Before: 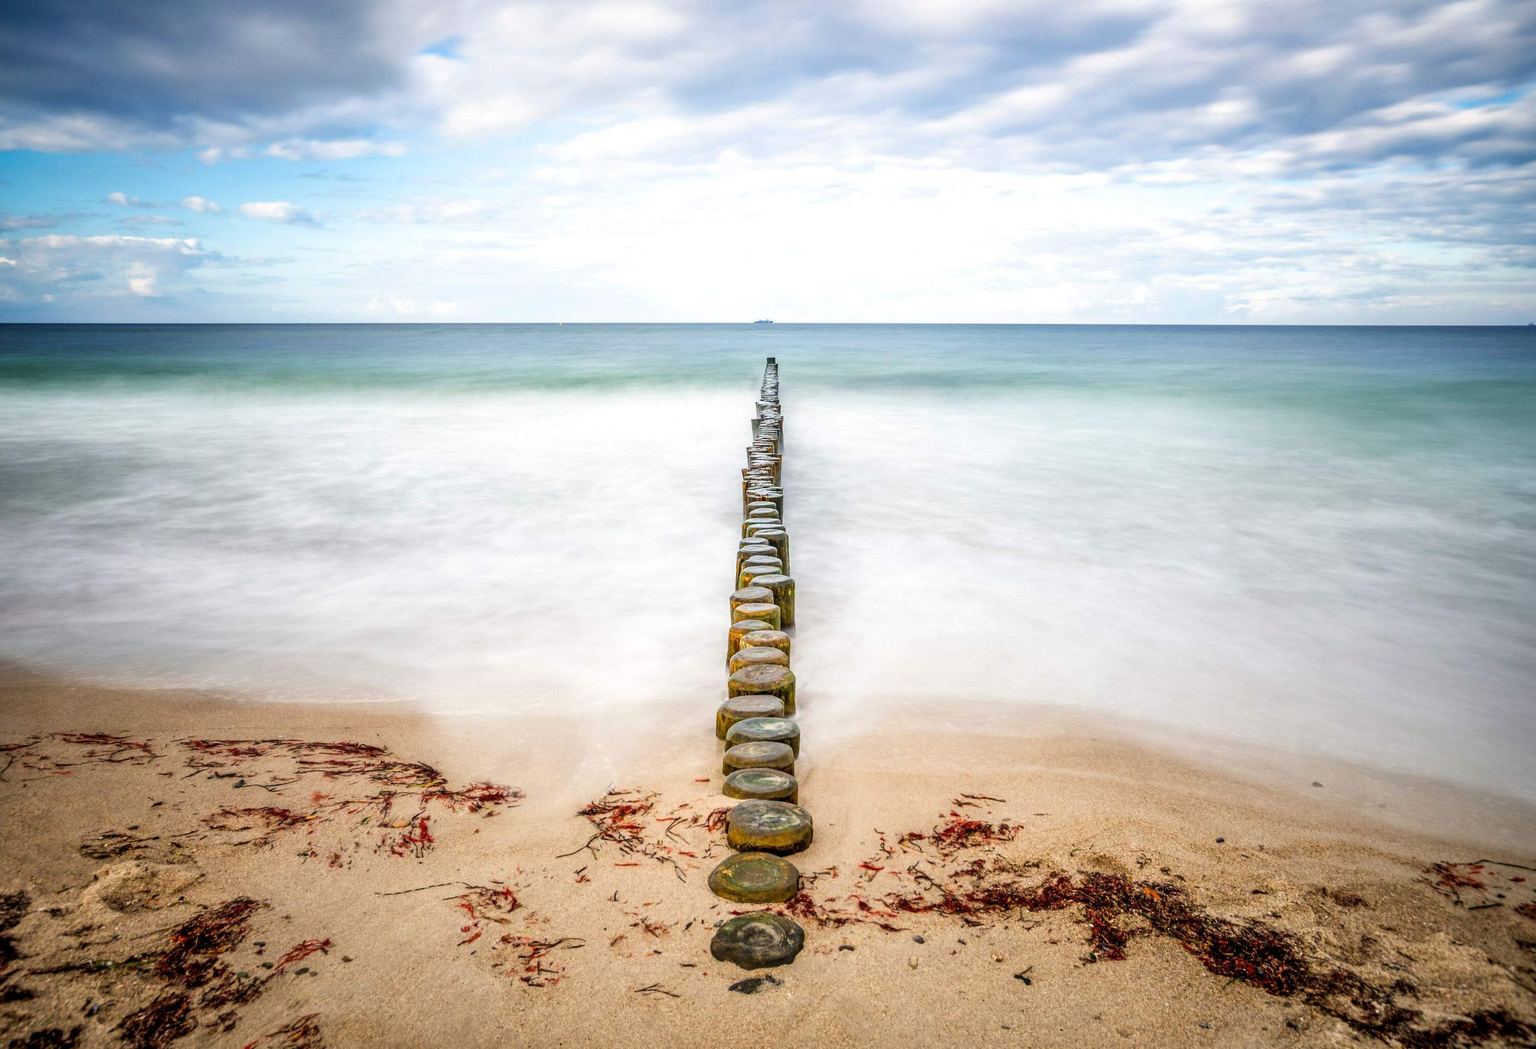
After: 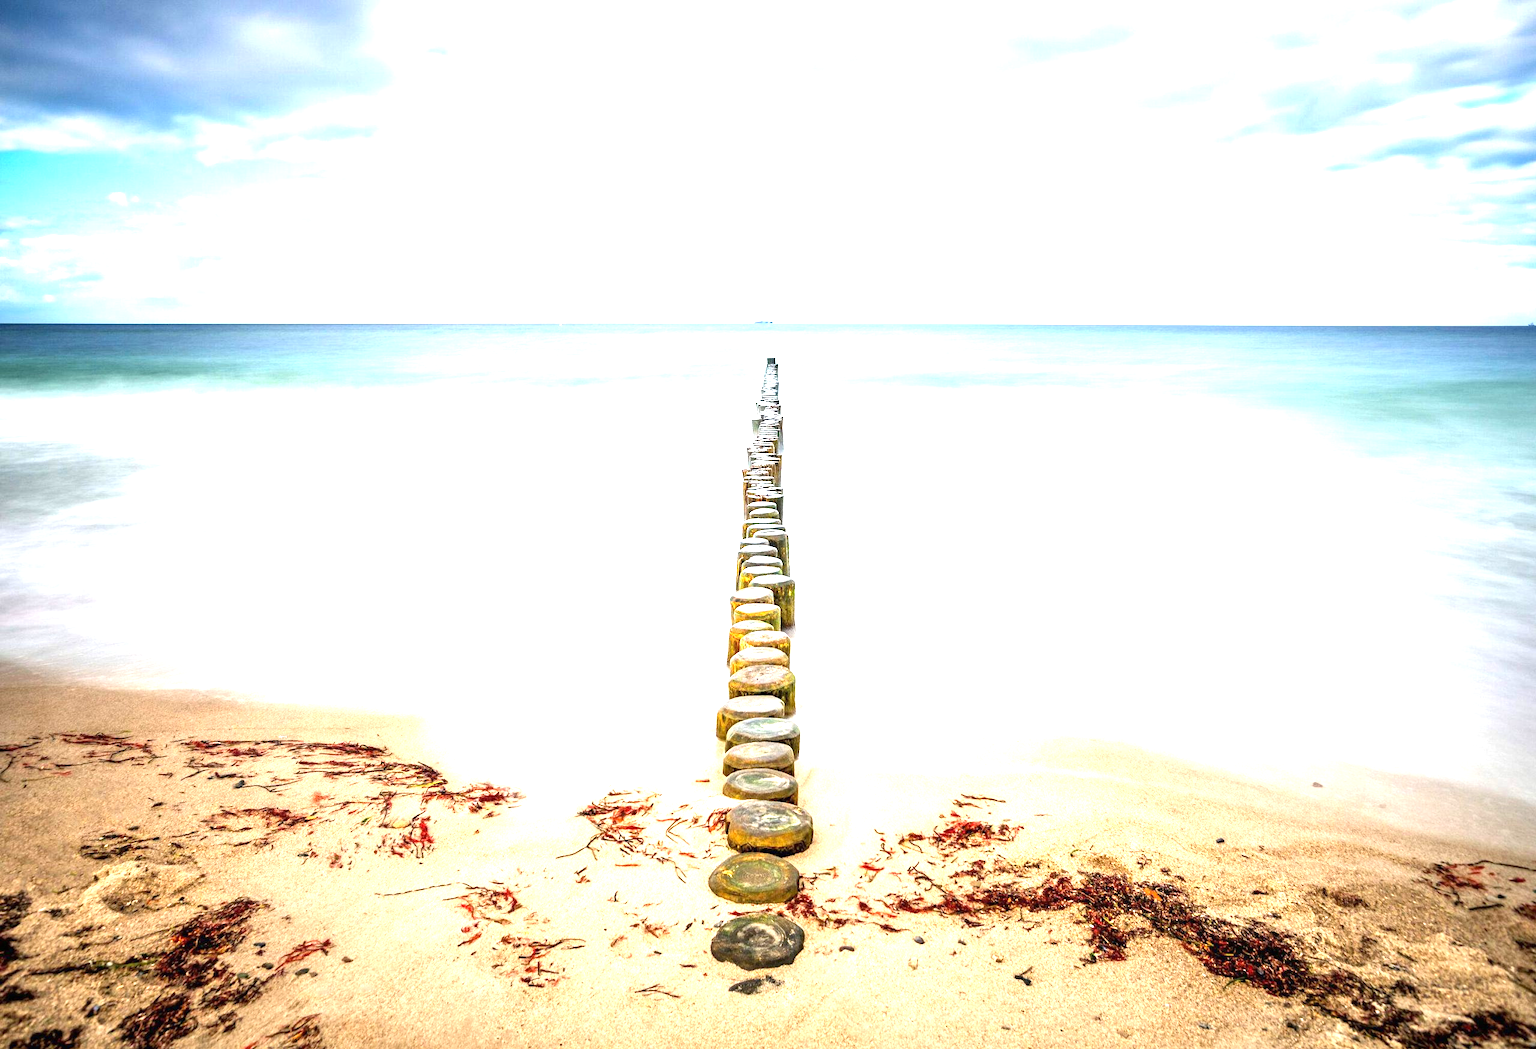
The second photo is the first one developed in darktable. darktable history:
exposure: black level correction 0, exposure 1.45 EV, compensate exposure bias true, compensate highlight preservation false
white balance: emerald 1
